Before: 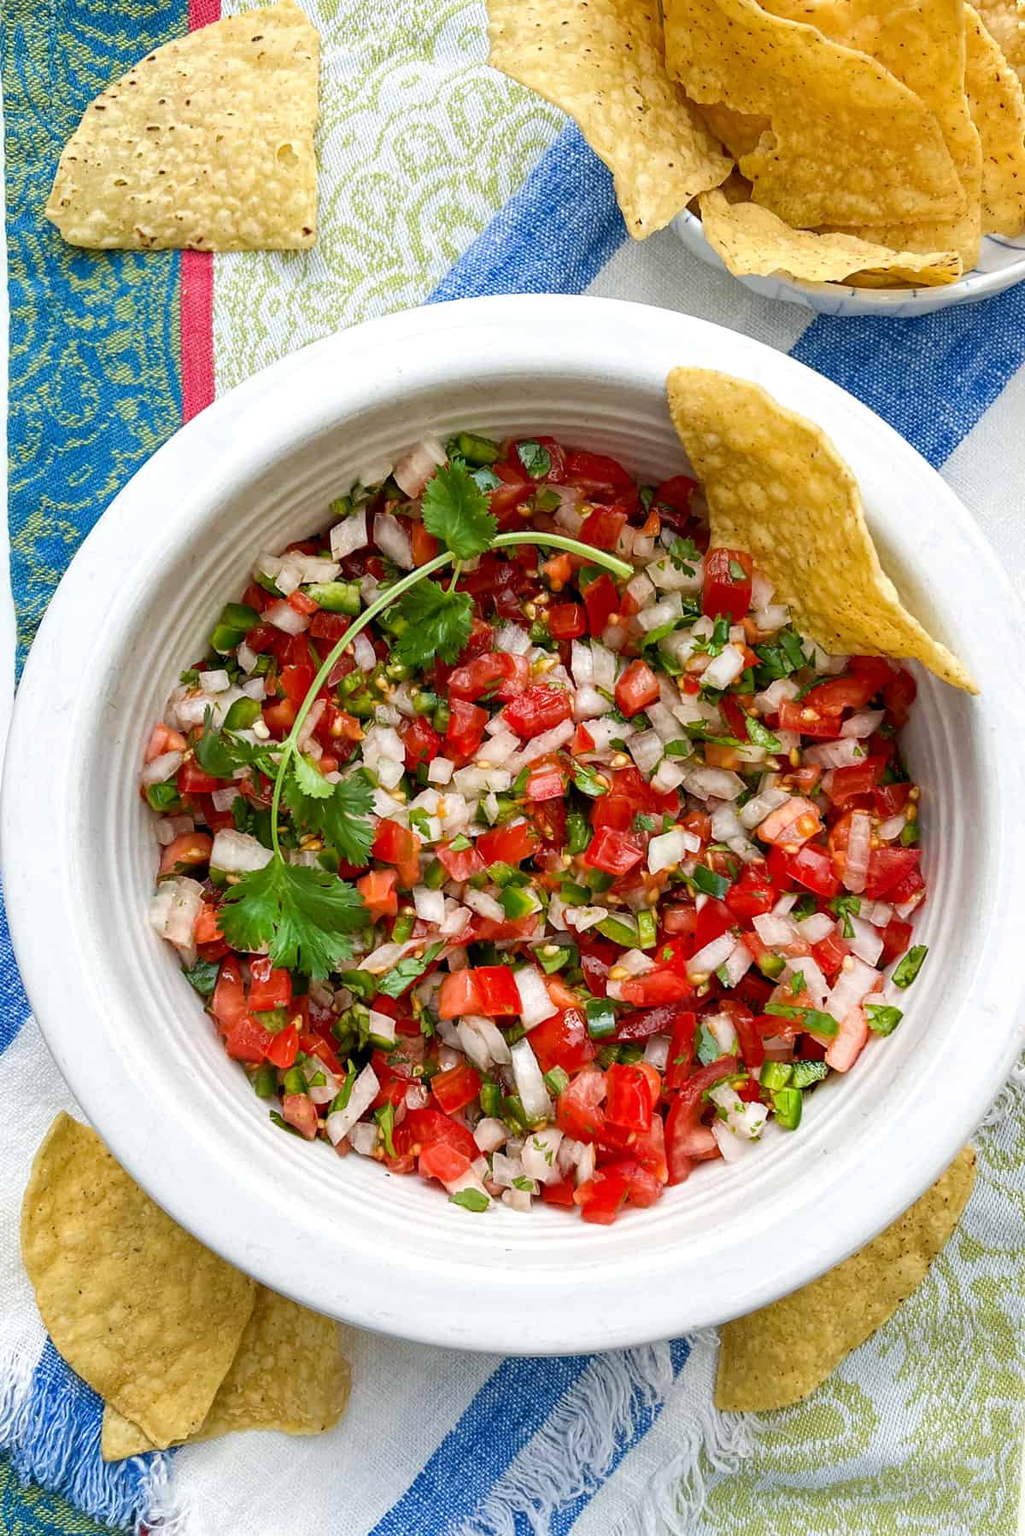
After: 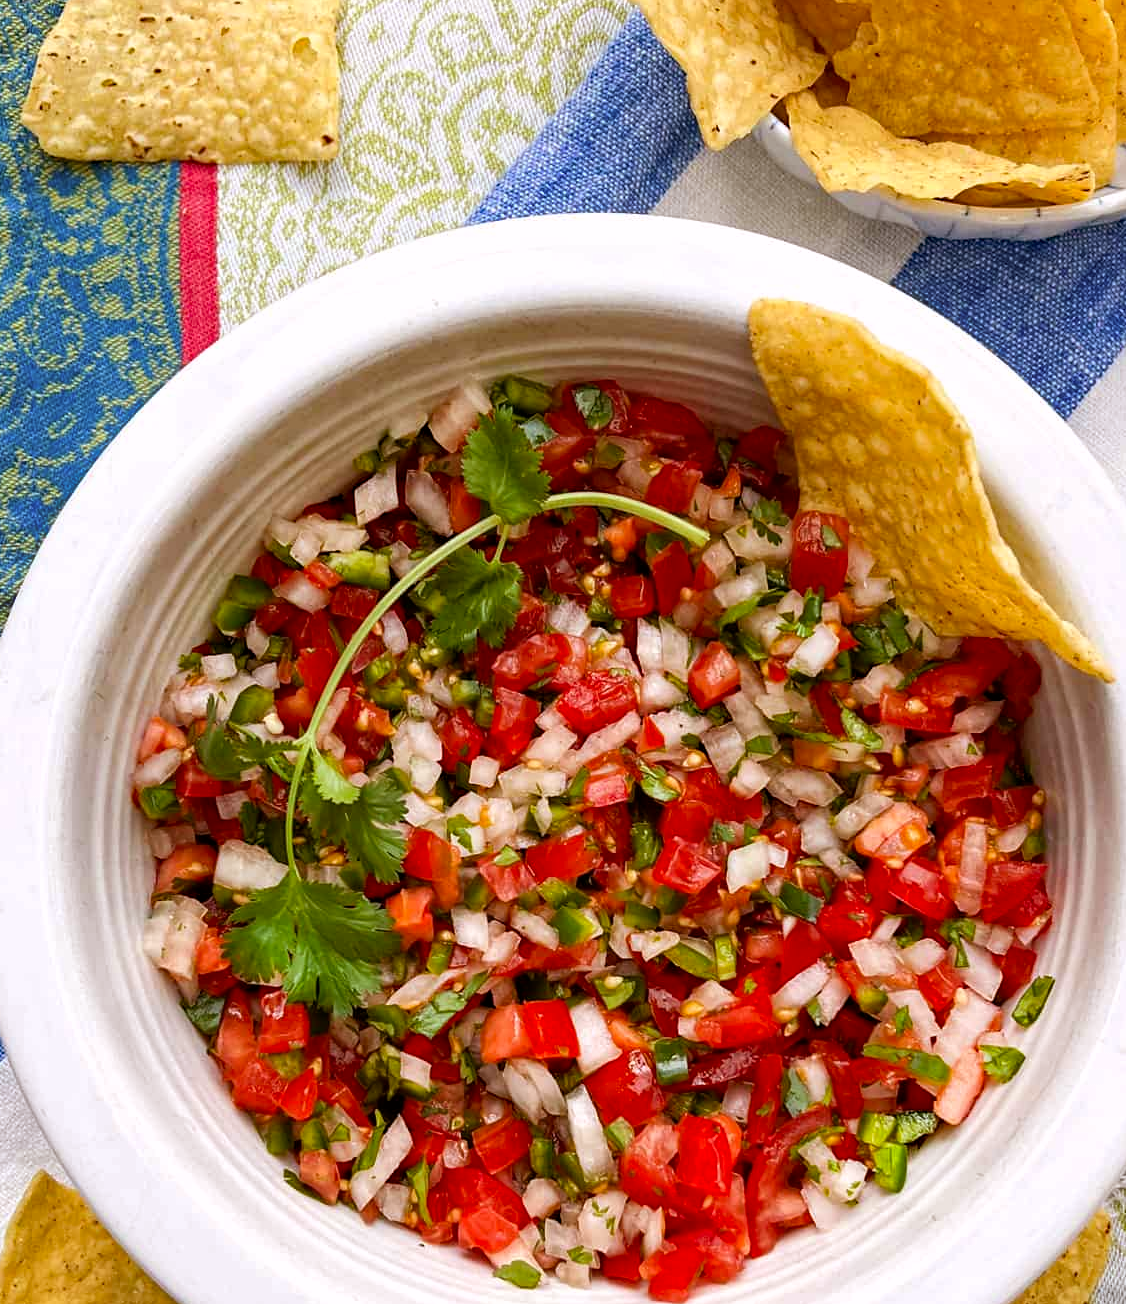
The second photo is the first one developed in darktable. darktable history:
rgb levels: mode RGB, independent channels, levels [[0, 0.5, 1], [0, 0.521, 1], [0, 0.536, 1]]
haze removal: strength 0.29, distance 0.25, compatibility mode true, adaptive false
crop: left 2.737%, top 7.287%, right 3.421%, bottom 20.179%
color correction: highlights a* 3.12, highlights b* -1.55, shadows a* -0.101, shadows b* 2.52, saturation 0.98
